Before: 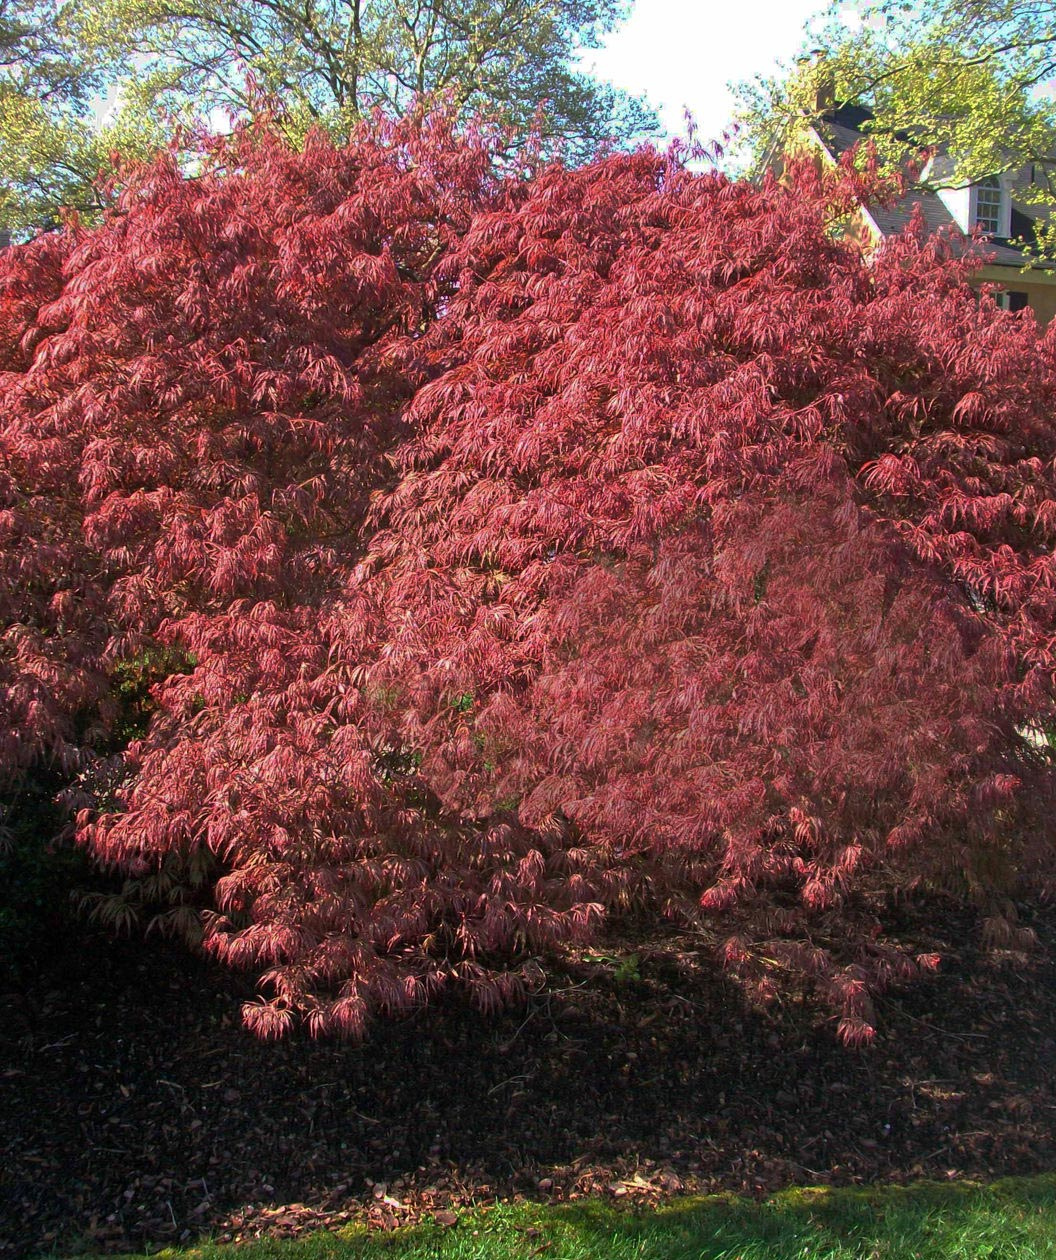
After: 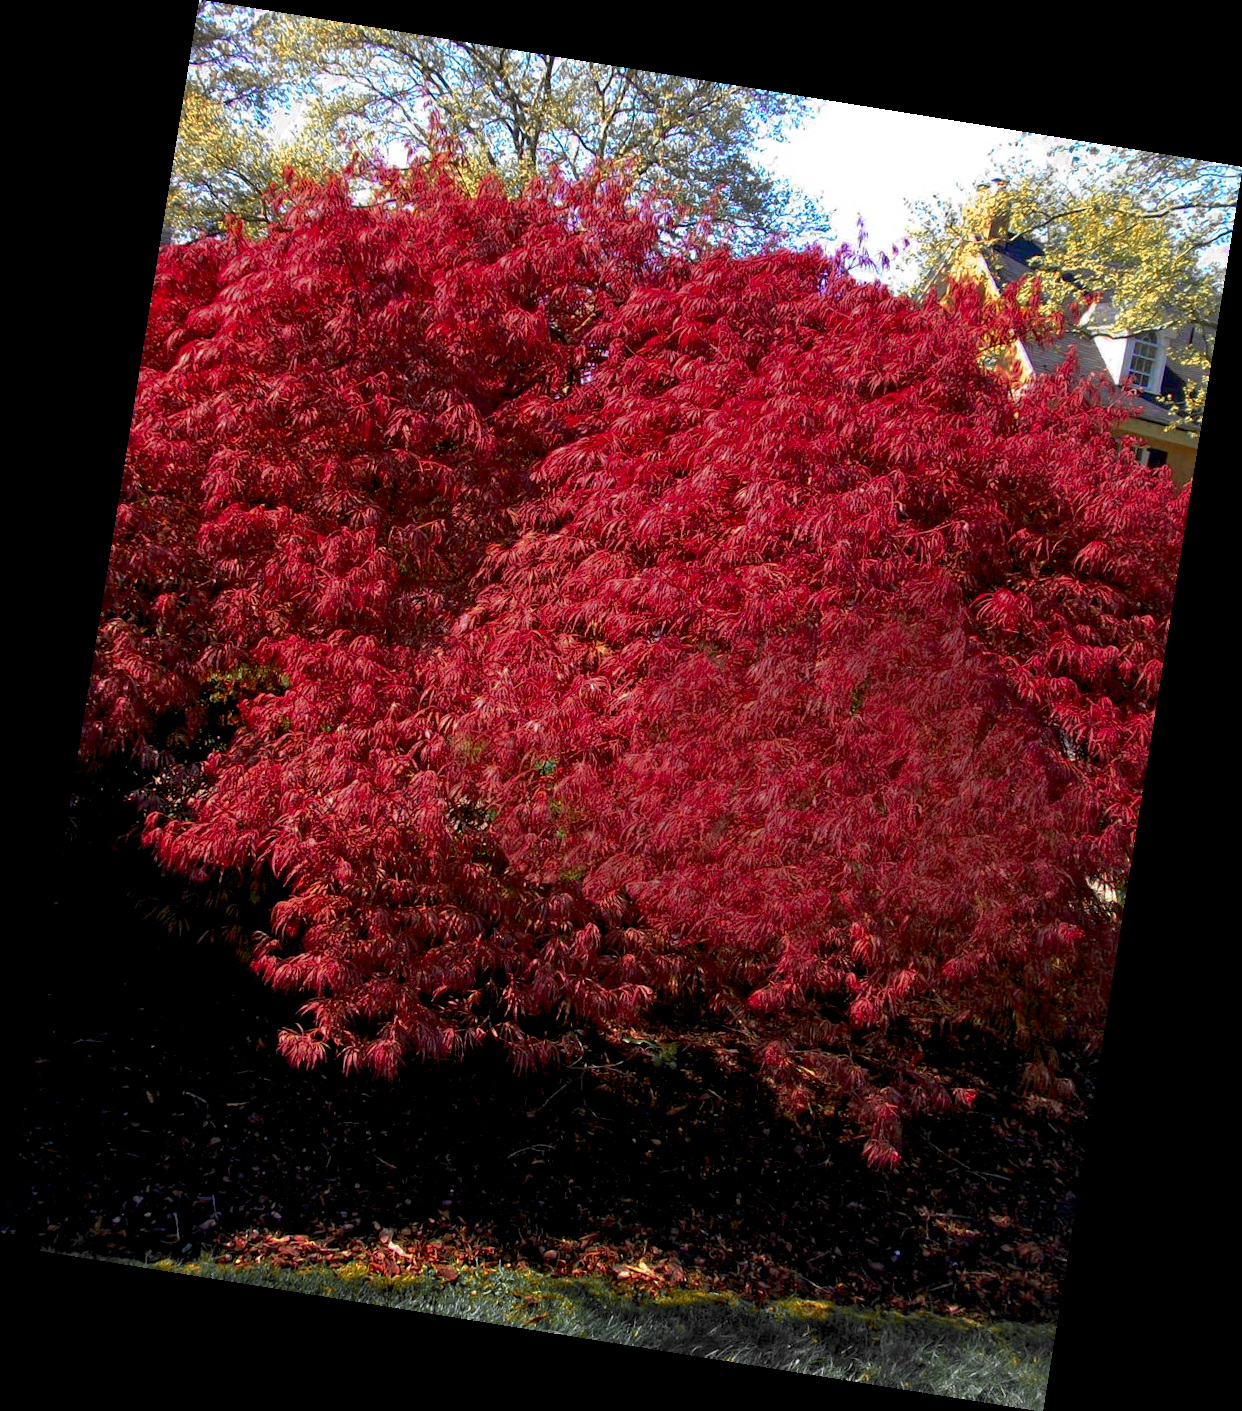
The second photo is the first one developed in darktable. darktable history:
base curve: curves: ch0 [(0.017, 0) (0.425, 0.441) (0.844, 0.933) (1, 1)], preserve colors none
rotate and perspective: rotation 9.12°, automatic cropping off
color zones: curves: ch0 [(0, 0.363) (0.128, 0.373) (0.25, 0.5) (0.402, 0.407) (0.521, 0.525) (0.63, 0.559) (0.729, 0.662) (0.867, 0.471)]; ch1 [(0, 0.515) (0.136, 0.618) (0.25, 0.5) (0.378, 0) (0.516, 0) (0.622, 0.593) (0.737, 0.819) (0.87, 0.593)]; ch2 [(0, 0.529) (0.128, 0.471) (0.282, 0.451) (0.386, 0.662) (0.516, 0.525) (0.633, 0.554) (0.75, 0.62) (0.875, 0.441)]
contrast brightness saturation: saturation 0.1
